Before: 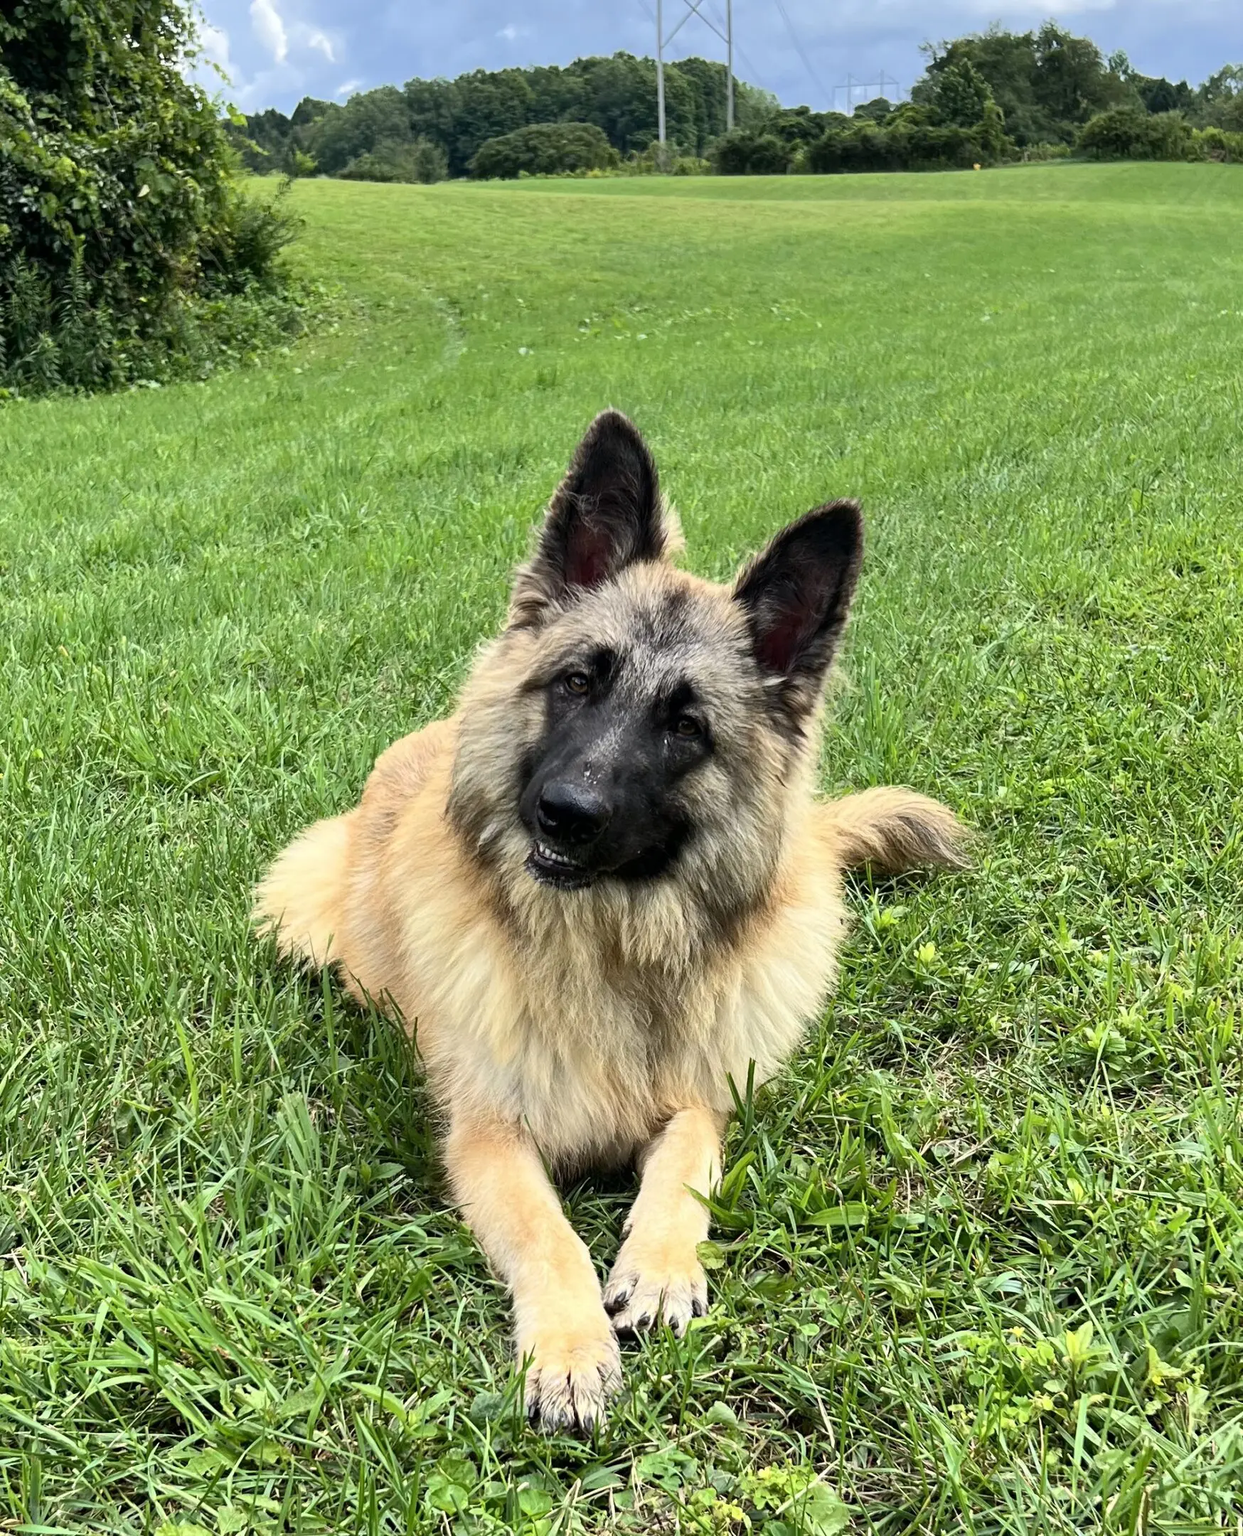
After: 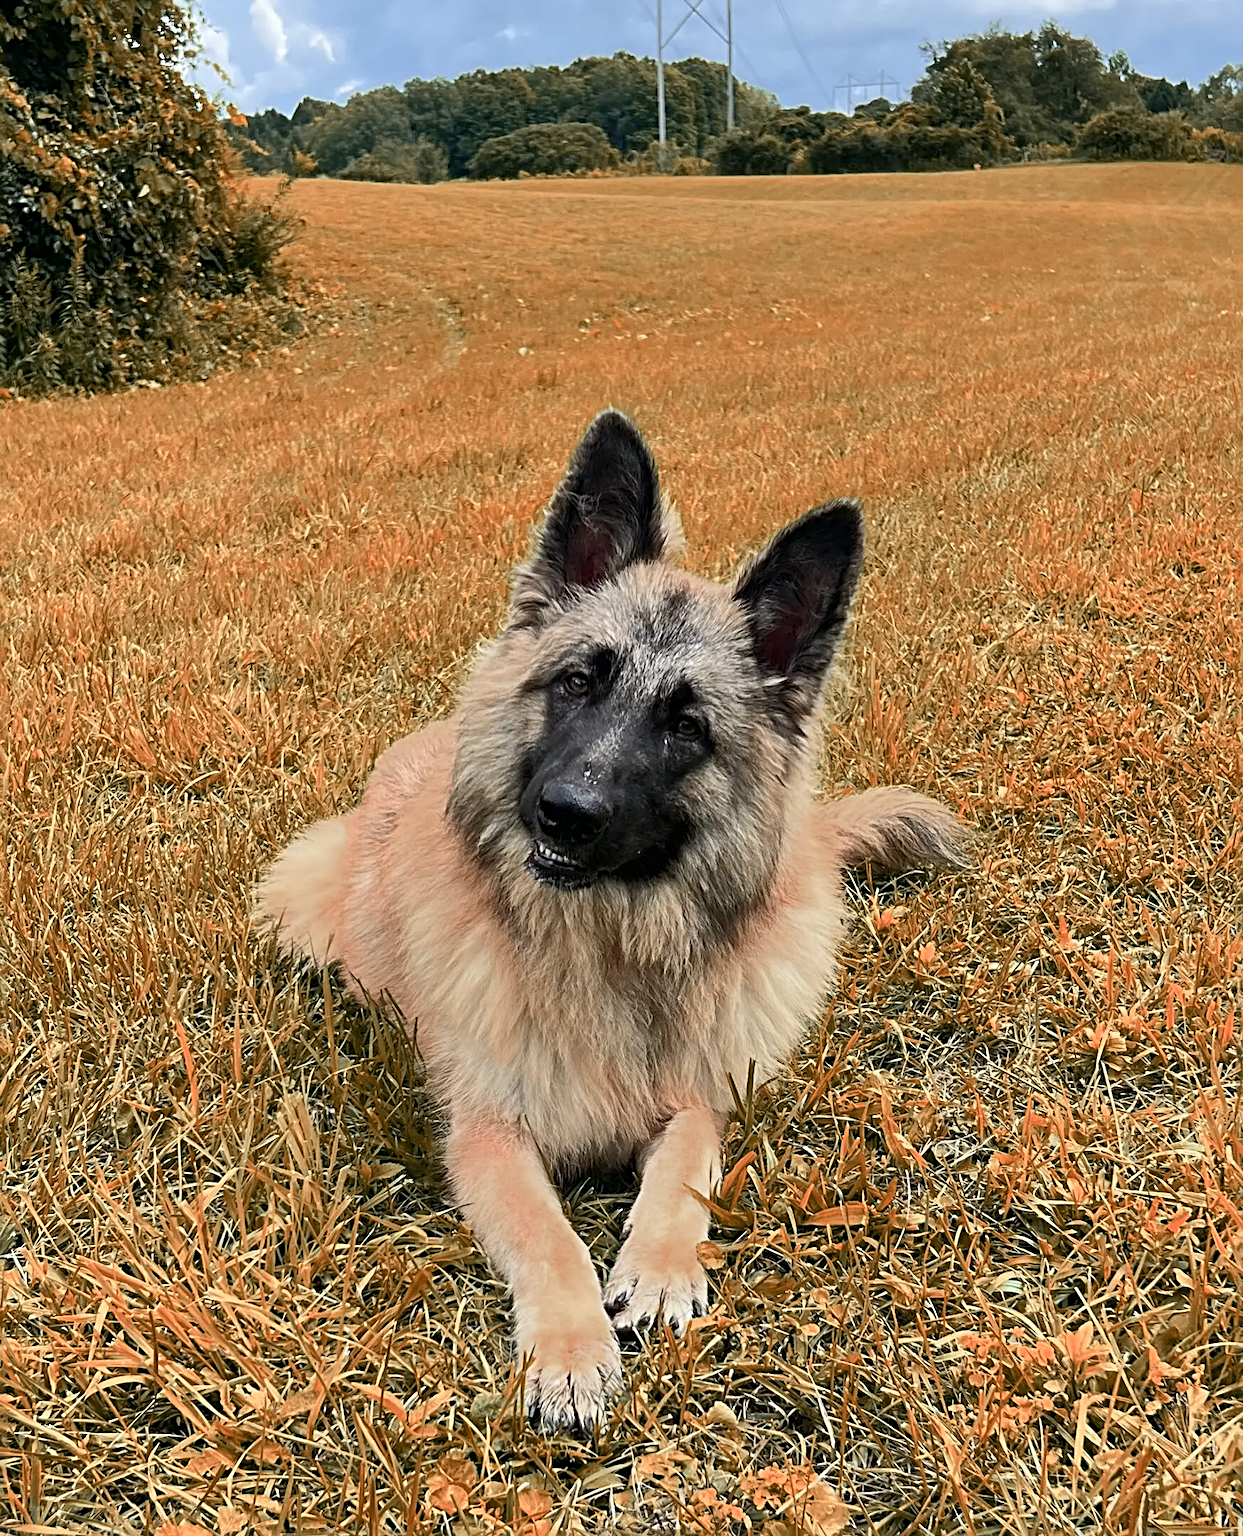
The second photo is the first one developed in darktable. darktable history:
exposure: exposure -0.04 EV, compensate highlight preservation false
sharpen: radius 3.969
color zones: curves: ch0 [(0.006, 0.385) (0.143, 0.563) (0.243, 0.321) (0.352, 0.464) (0.516, 0.456) (0.625, 0.5) (0.75, 0.5) (0.875, 0.5)]; ch1 [(0, 0.5) (0.134, 0.504) (0.246, 0.463) (0.421, 0.515) (0.5, 0.56) (0.625, 0.5) (0.75, 0.5) (0.875, 0.5)]; ch2 [(0, 0.5) (0.131, 0.426) (0.307, 0.289) (0.38, 0.188) (0.513, 0.216) (0.625, 0.548) (0.75, 0.468) (0.838, 0.396) (0.971, 0.311)]
